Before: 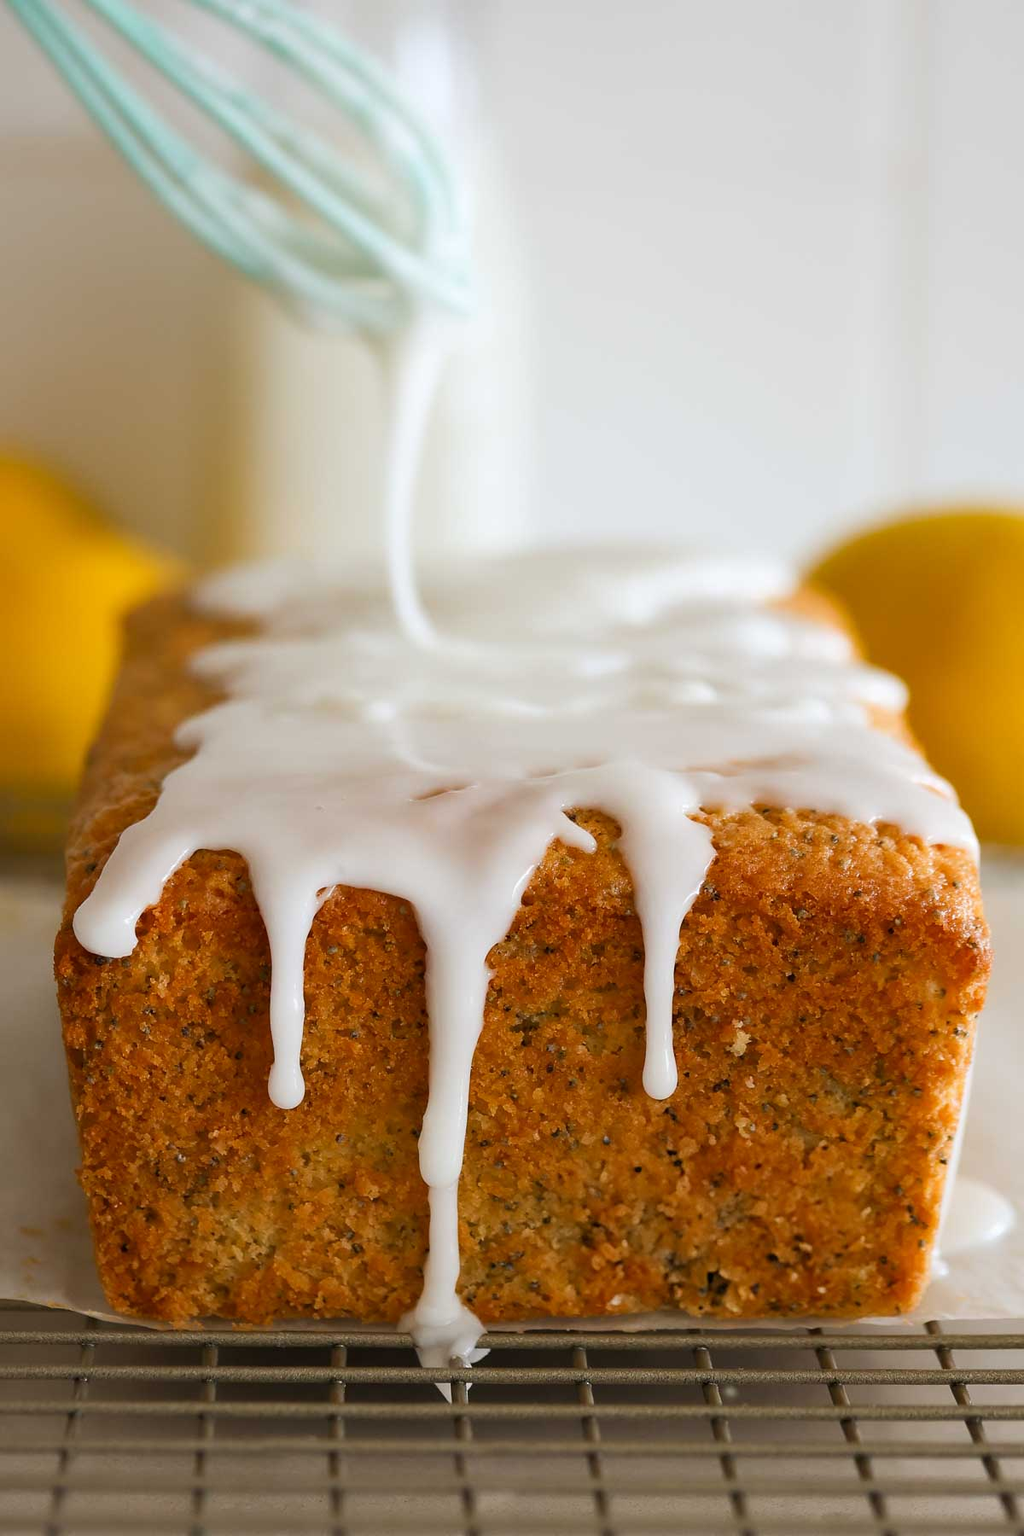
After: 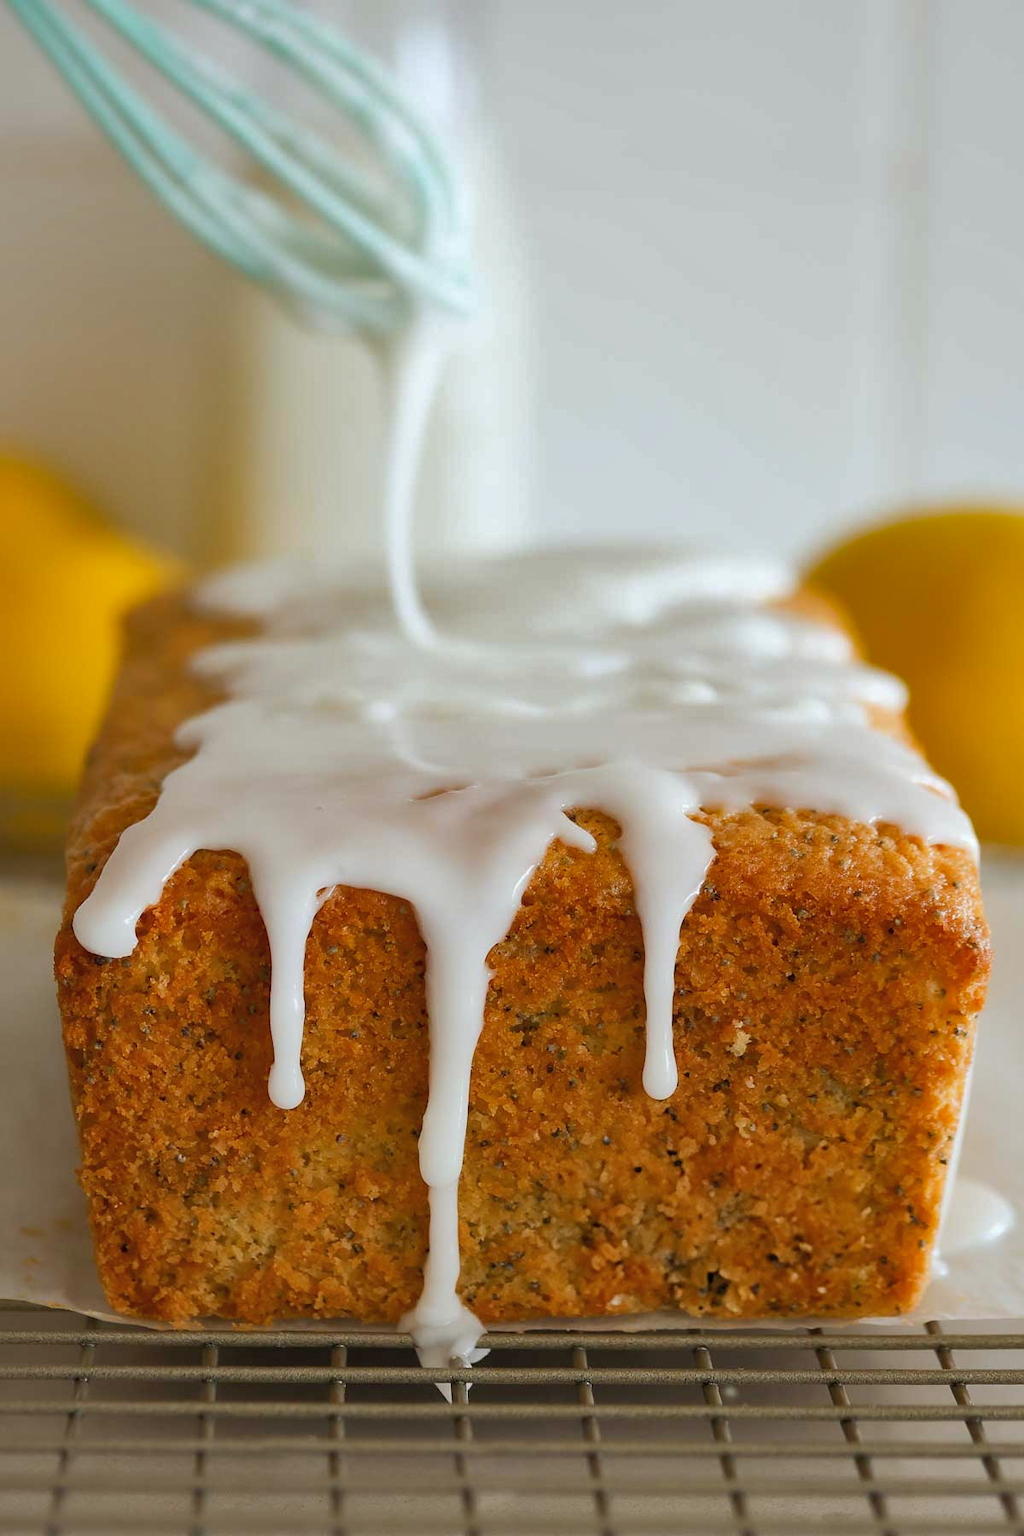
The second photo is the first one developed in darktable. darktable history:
shadows and highlights: on, module defaults
white balance: red 0.978, blue 0.999
rgb levels: preserve colors max RGB
